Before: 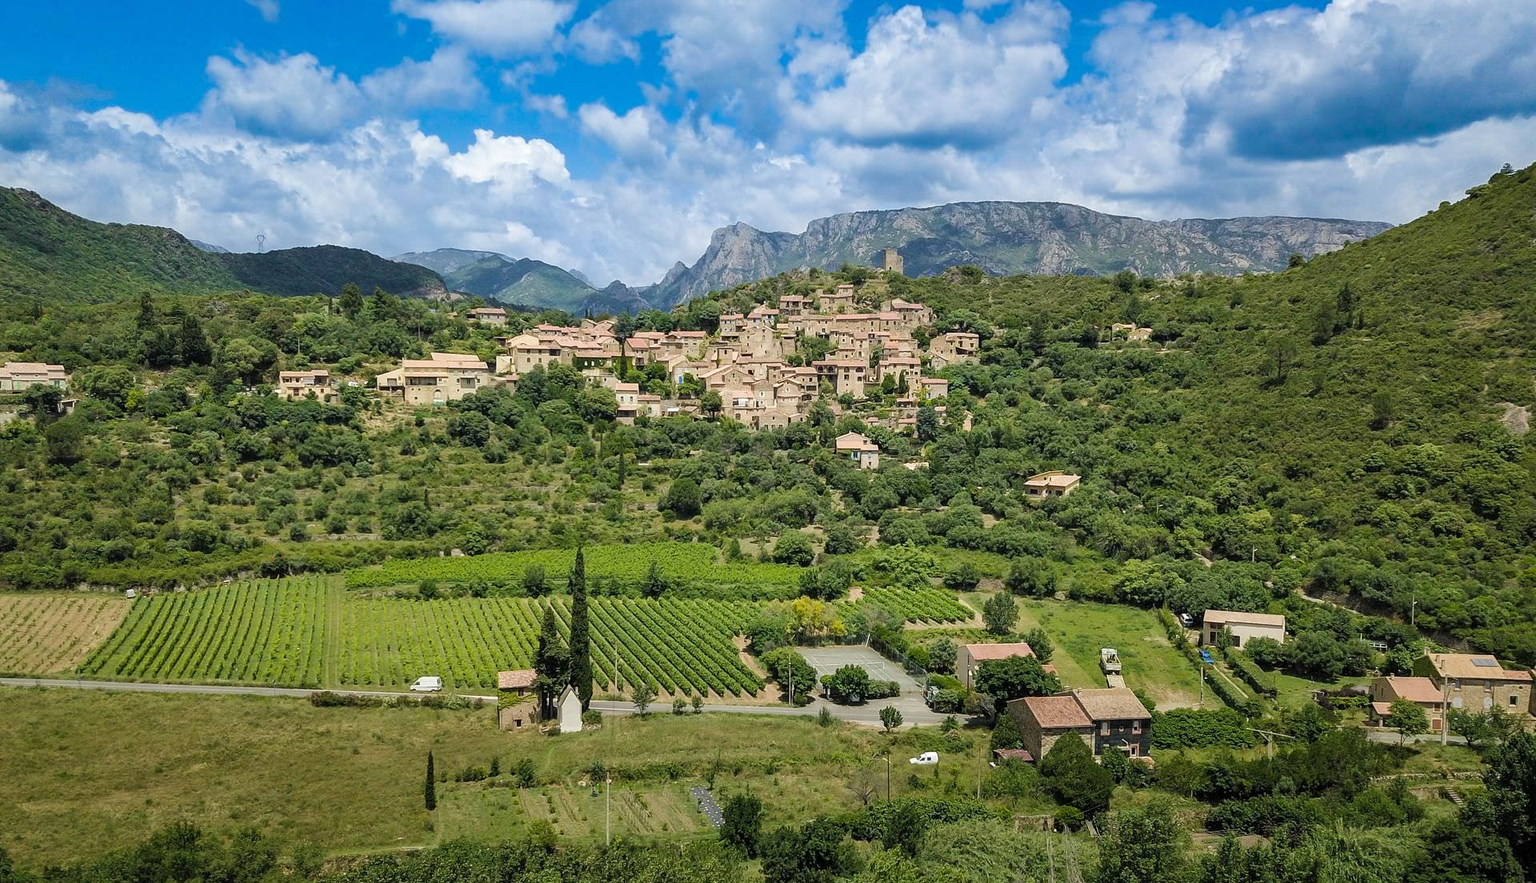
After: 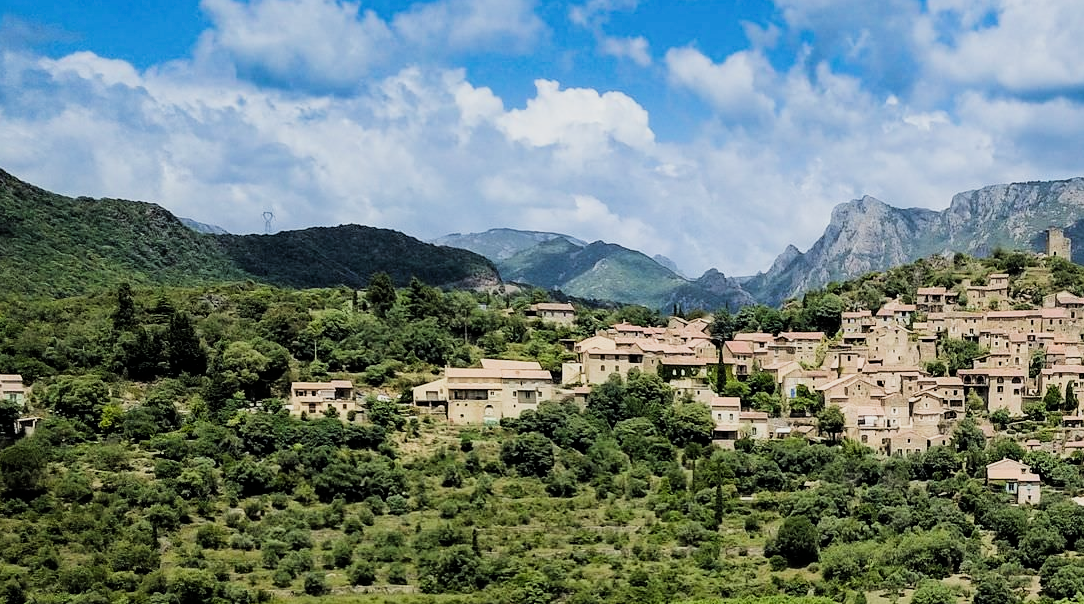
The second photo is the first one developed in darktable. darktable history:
crop and rotate: left 3.071%, top 7.501%, right 40.432%, bottom 37.714%
filmic rgb: black relative exposure -5.03 EV, white relative exposure 4 EV, hardness 2.9, contrast 1.4, highlights saturation mix -19.98%
